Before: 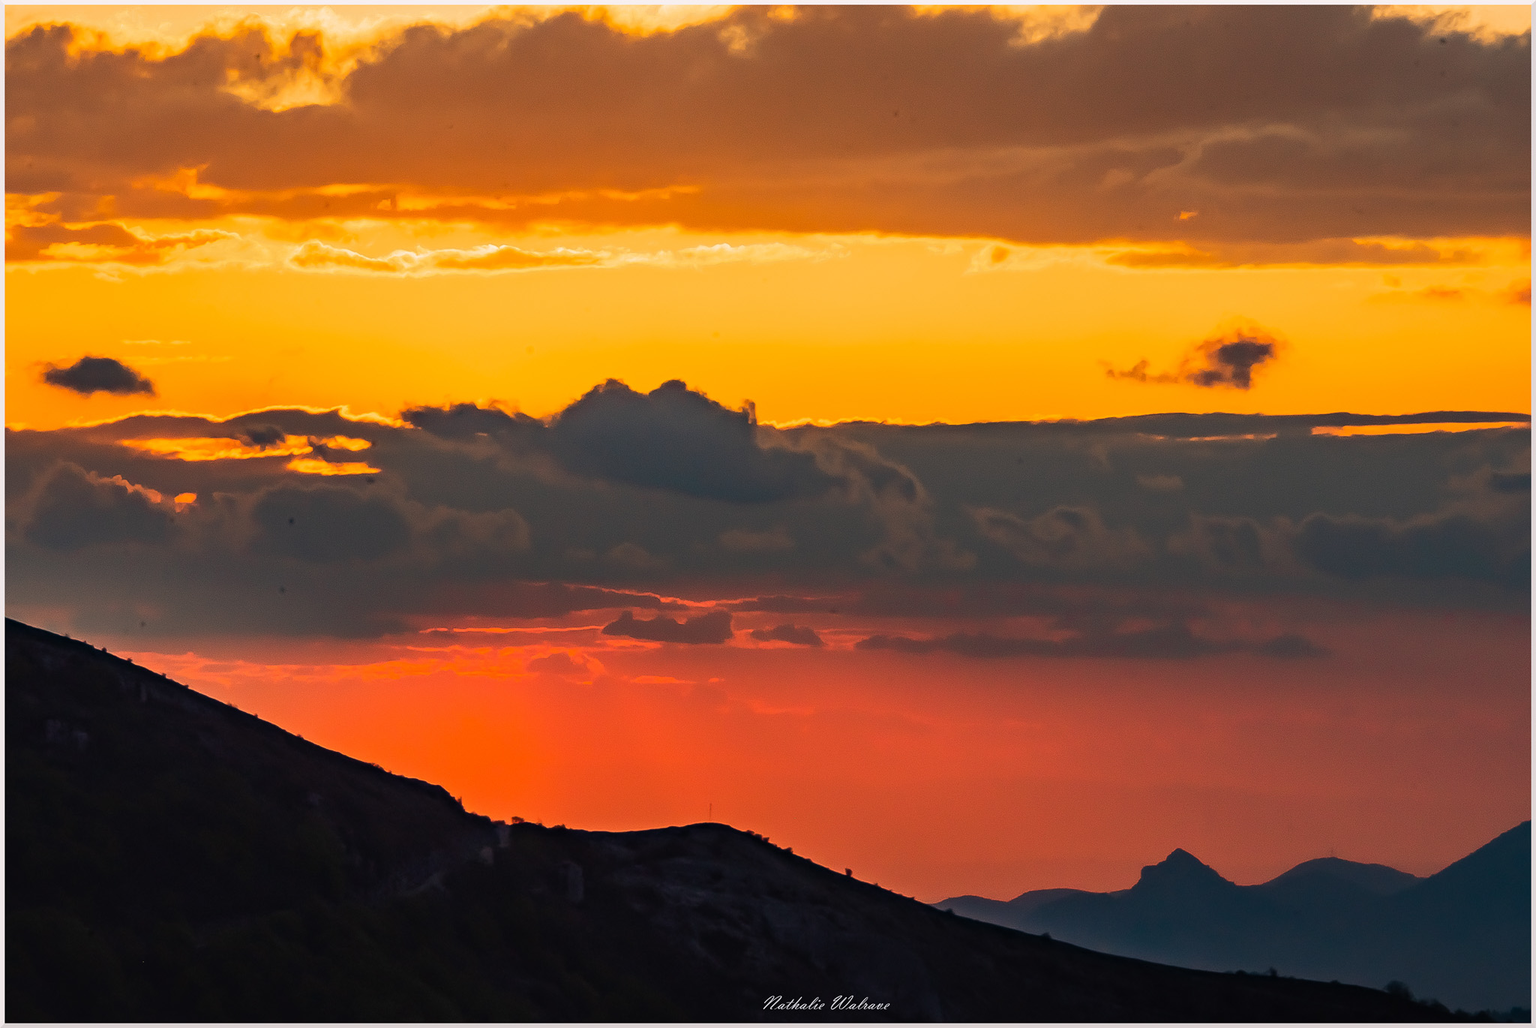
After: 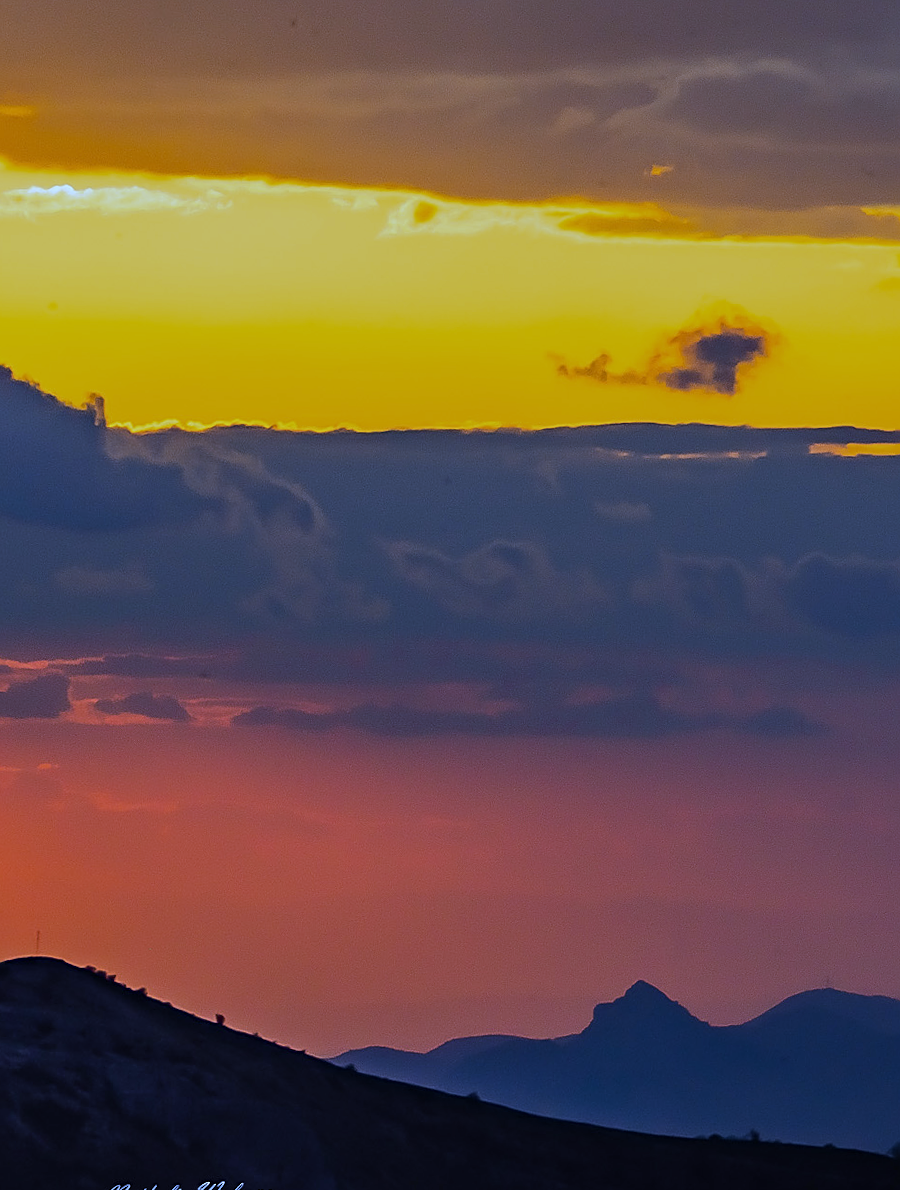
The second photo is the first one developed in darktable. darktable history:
sharpen: on, module defaults
crop: left 47.628%, top 6.643%, right 7.874%
white balance: red 0.766, blue 1.537
rotate and perspective: rotation 0.679°, lens shift (horizontal) 0.136, crop left 0.009, crop right 0.991, crop top 0.078, crop bottom 0.95
